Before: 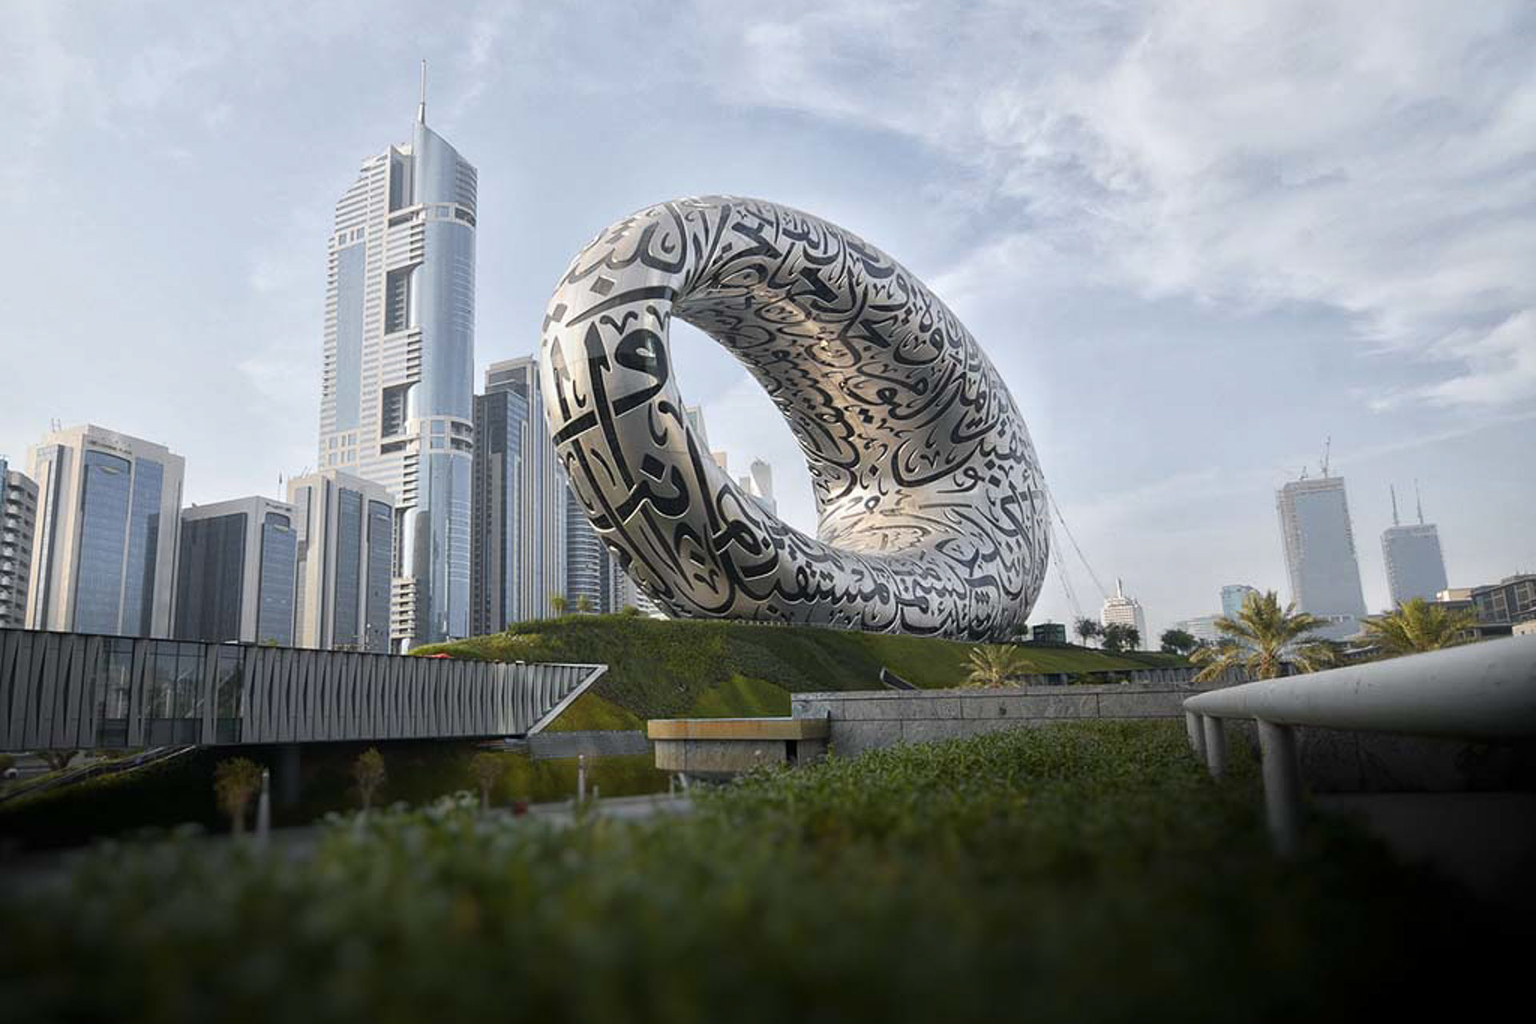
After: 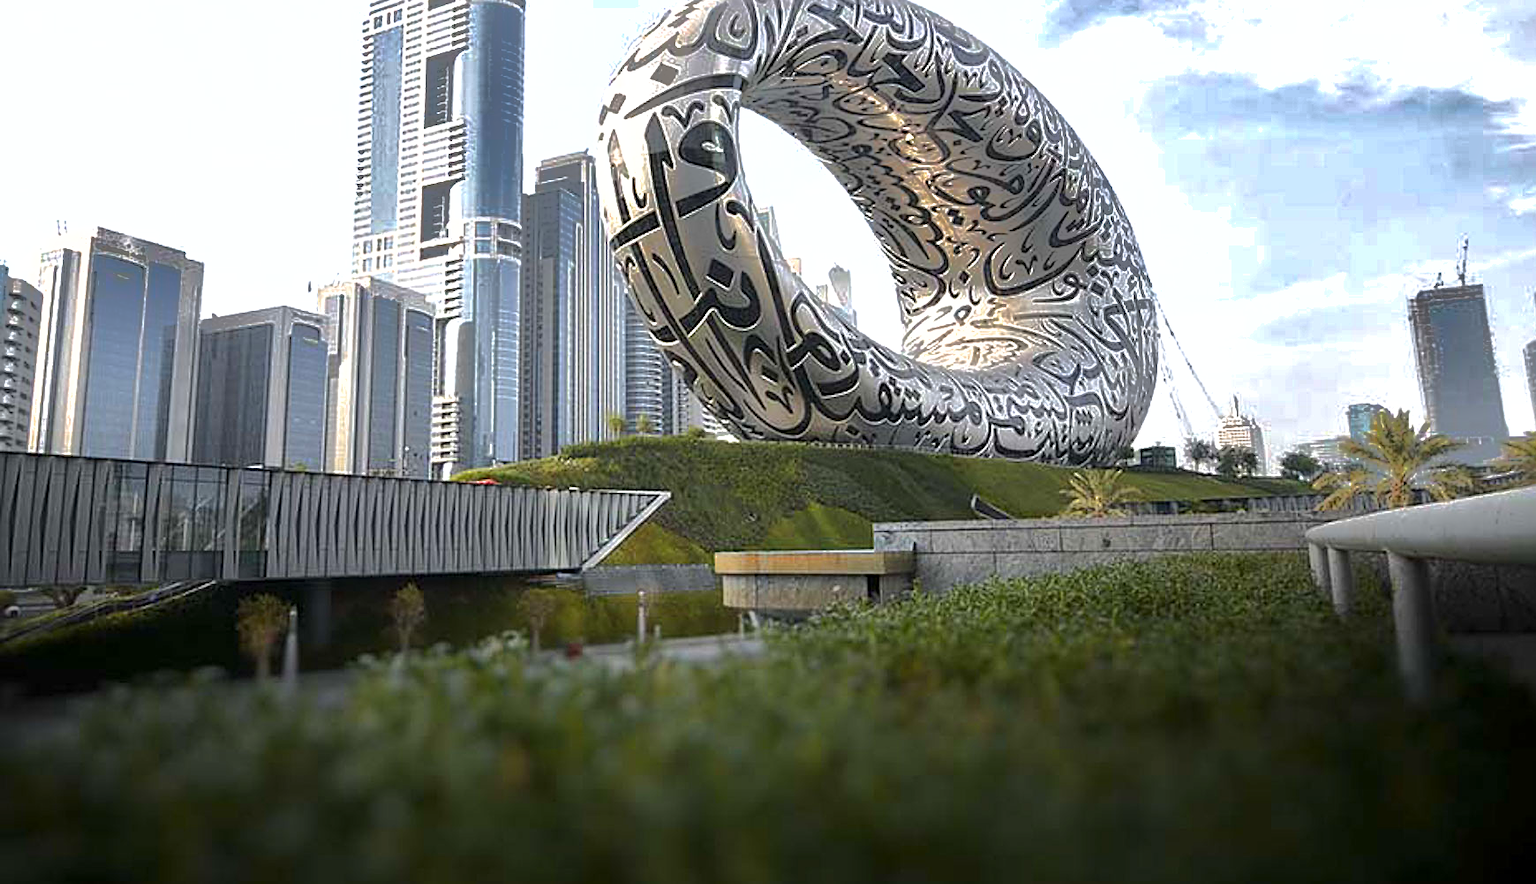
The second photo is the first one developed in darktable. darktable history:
crop: top 21.424%, right 9.337%, bottom 0.235%
exposure: exposure 0.731 EV, compensate highlight preservation false
sharpen: on, module defaults
shadows and highlights: shadows -18.04, highlights -73.25
